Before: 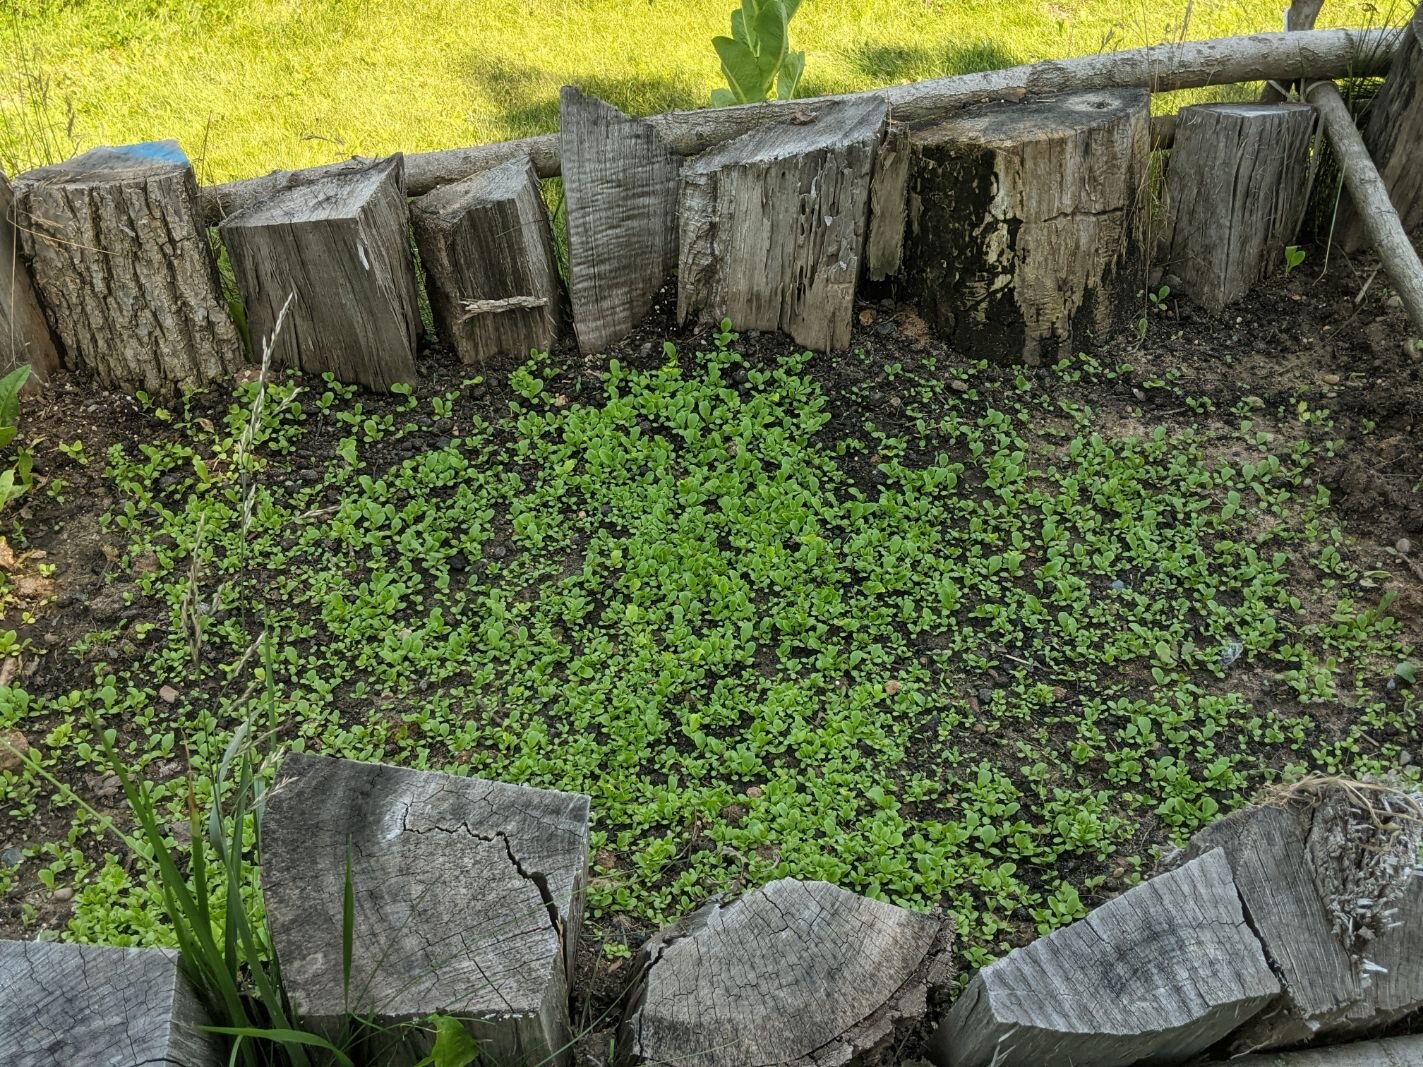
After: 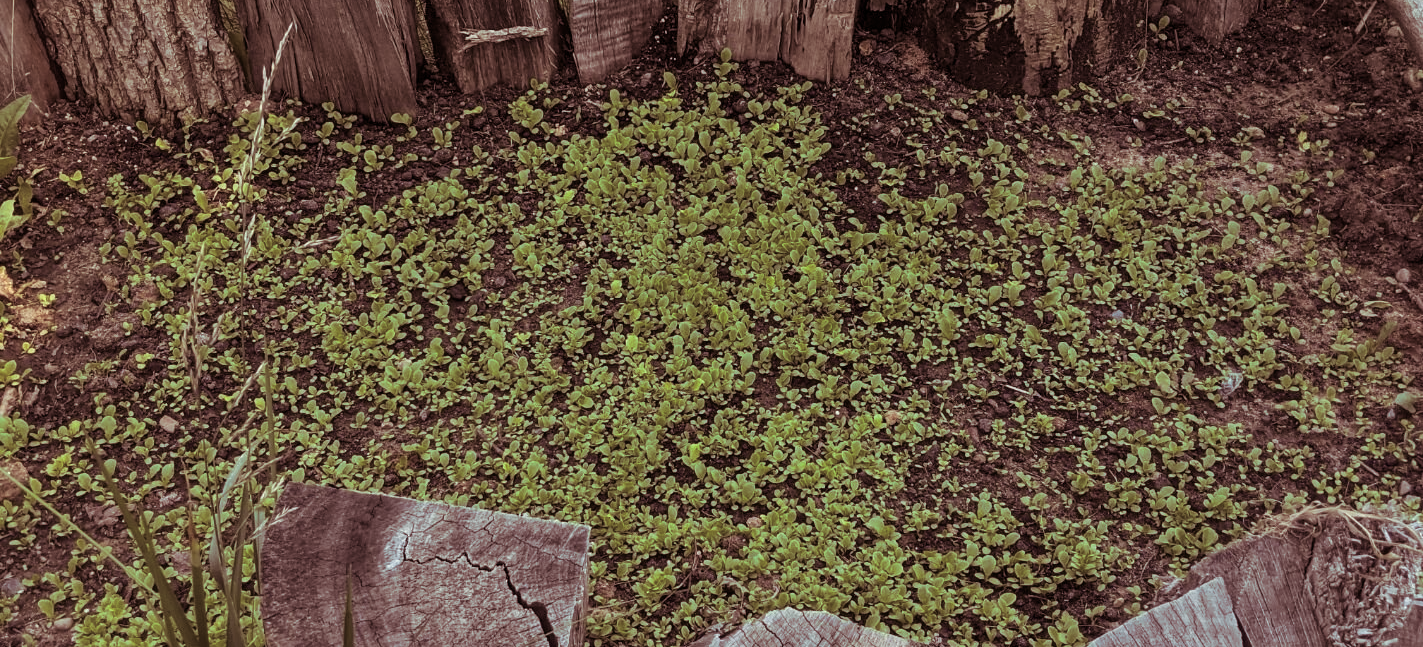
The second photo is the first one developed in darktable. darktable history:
tone equalizer: on, module defaults
crop and rotate: top 25.357%, bottom 13.942%
split-toning: on, module defaults
